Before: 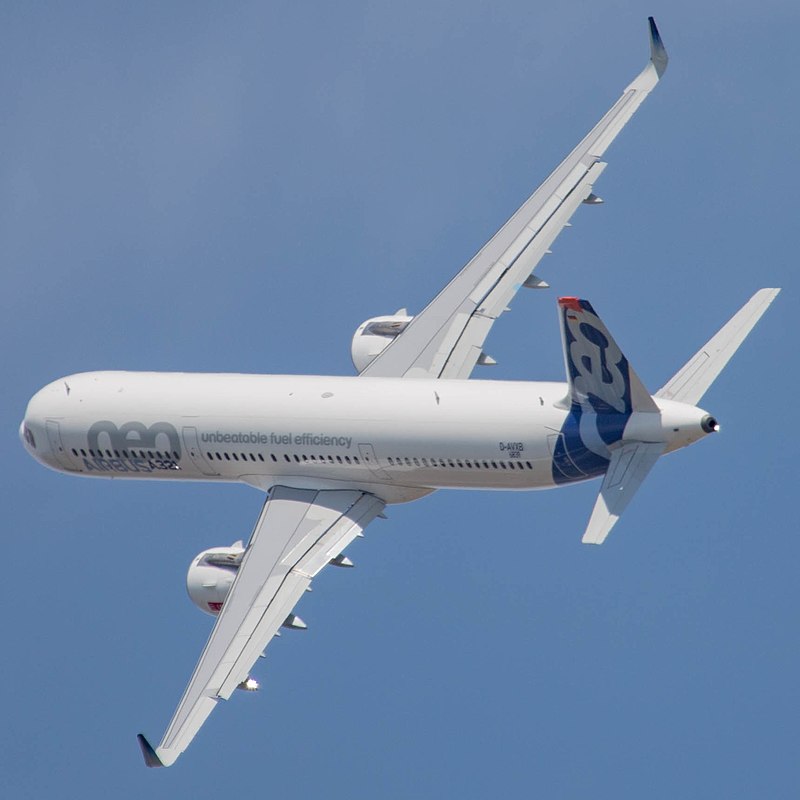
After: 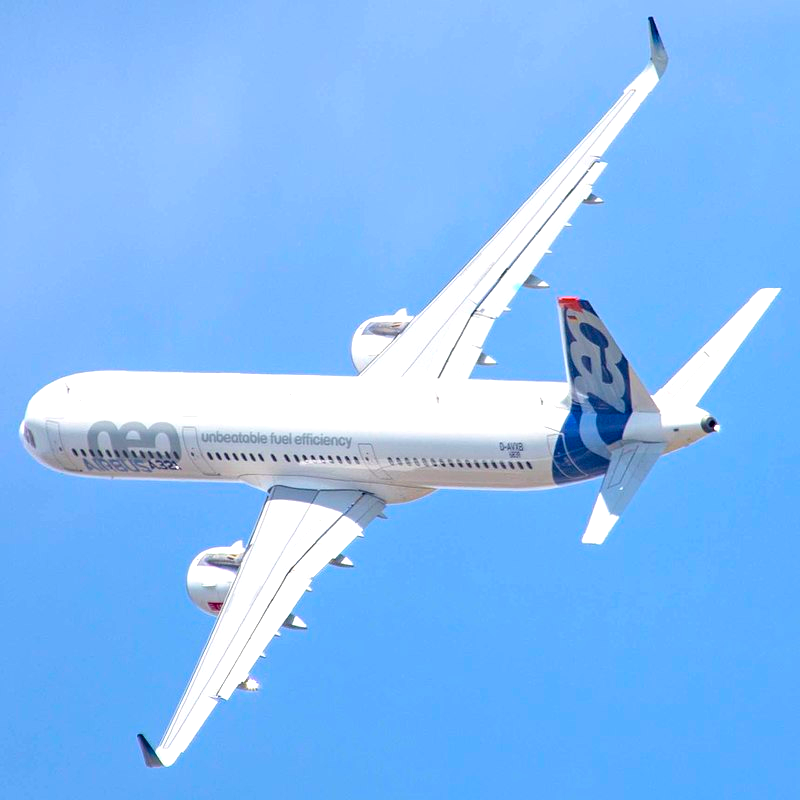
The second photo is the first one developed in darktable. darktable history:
color balance rgb: perceptual saturation grading › global saturation 30%, global vibrance 30%
exposure: exposure 1.089 EV, compensate highlight preservation false
